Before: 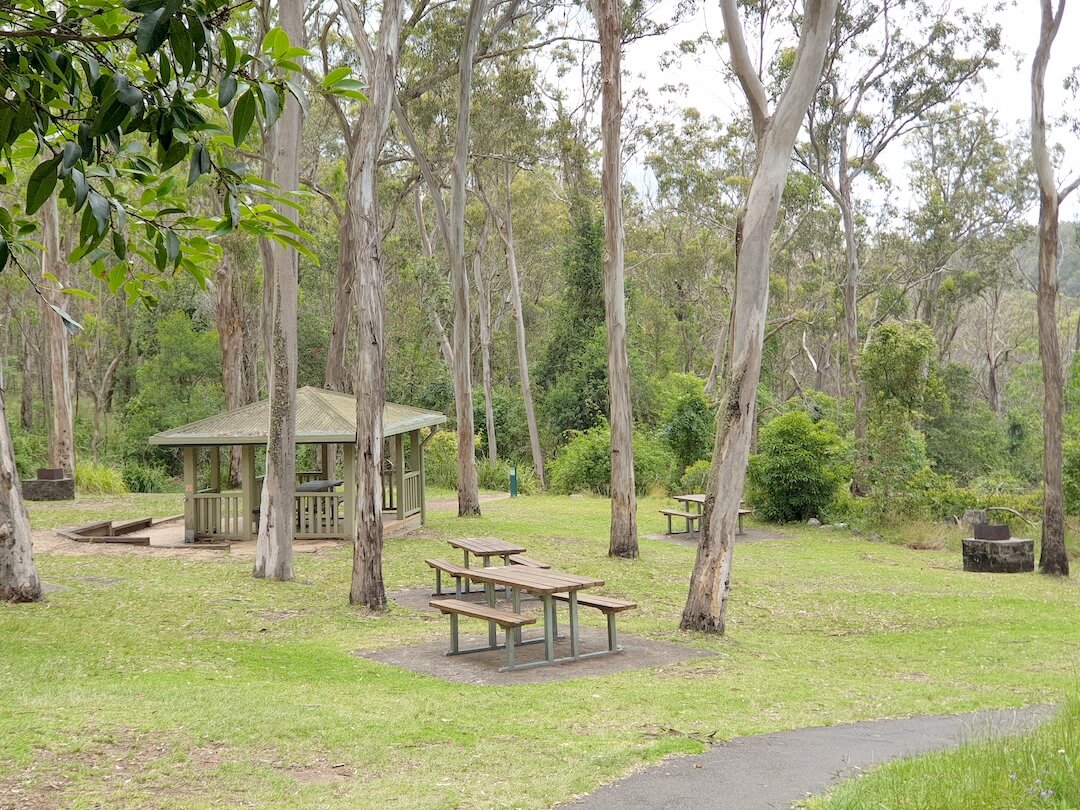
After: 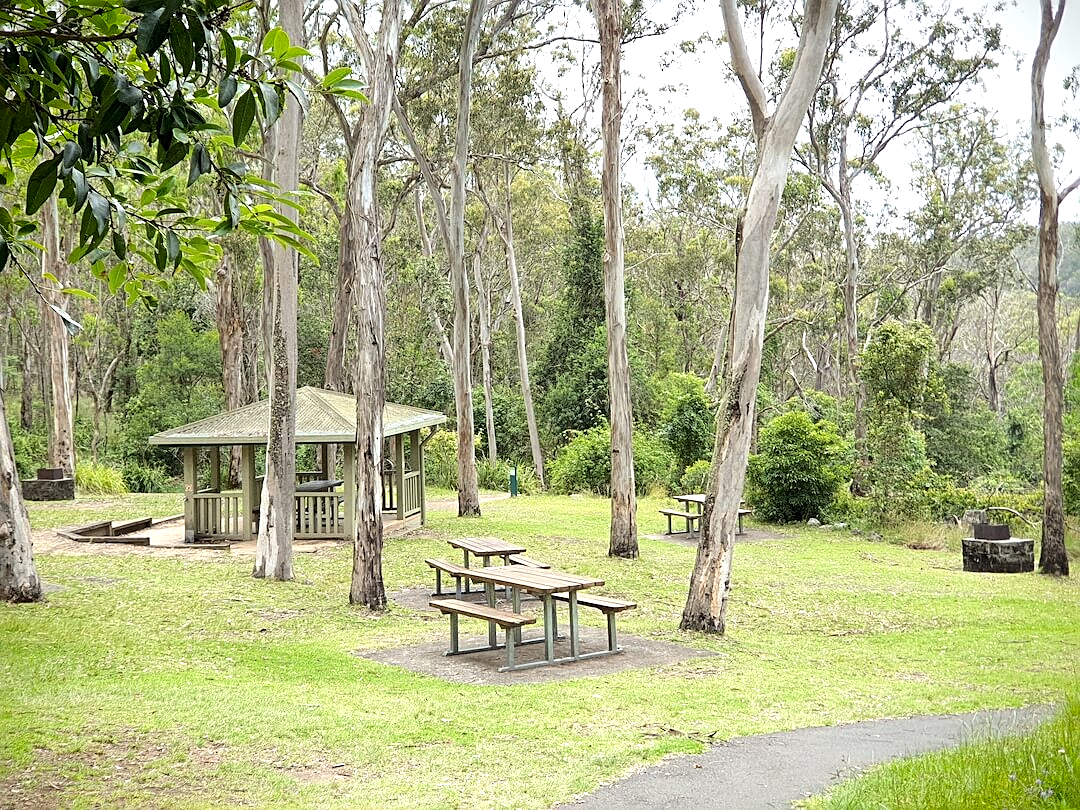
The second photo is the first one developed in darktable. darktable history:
sharpen: on, module defaults
white balance: red 0.978, blue 0.999
vignetting: fall-off start 88.53%, fall-off radius 44.2%, saturation 0.376, width/height ratio 1.161
tone equalizer: -8 EV -0.75 EV, -7 EV -0.7 EV, -6 EV -0.6 EV, -5 EV -0.4 EV, -3 EV 0.4 EV, -2 EV 0.6 EV, -1 EV 0.7 EV, +0 EV 0.75 EV, edges refinement/feathering 500, mask exposure compensation -1.57 EV, preserve details no
